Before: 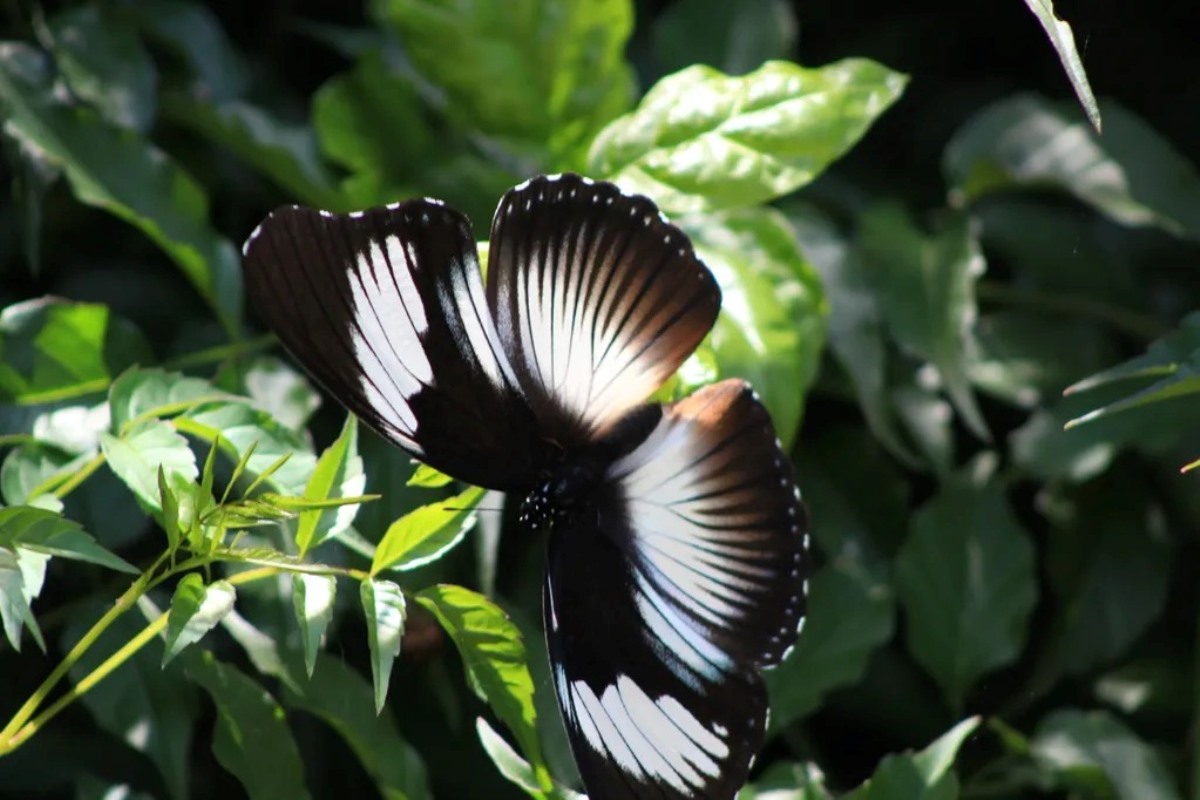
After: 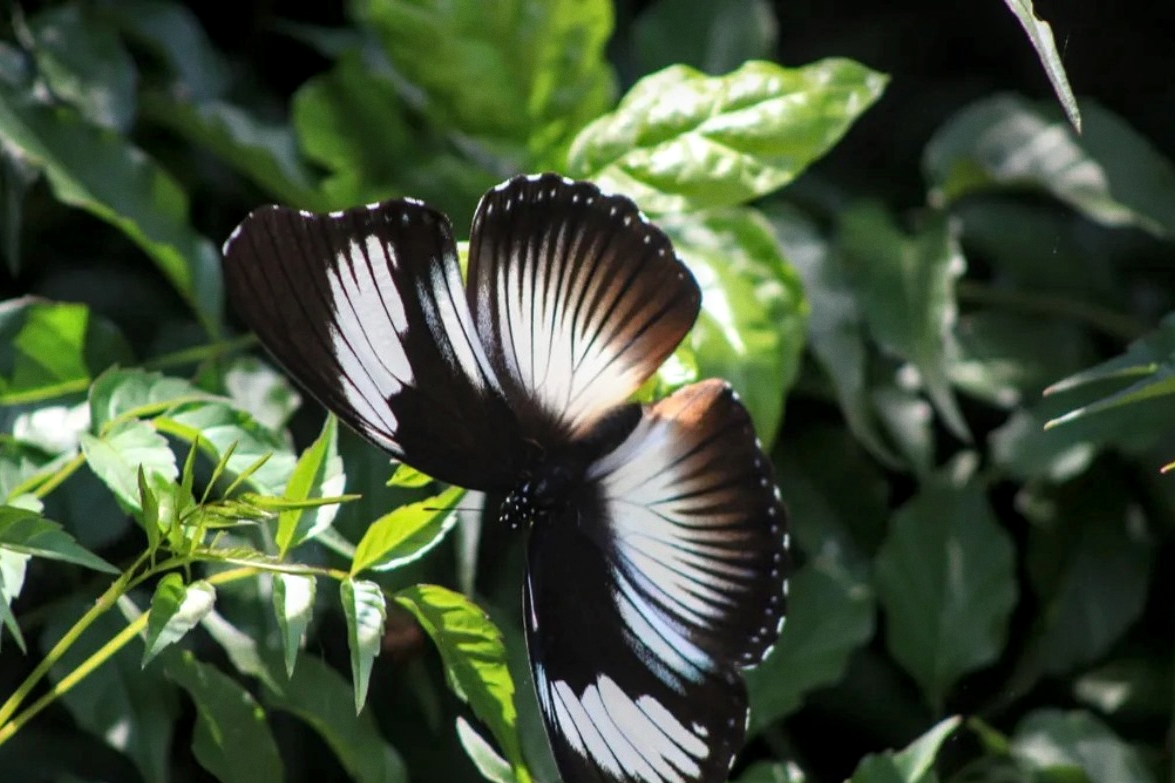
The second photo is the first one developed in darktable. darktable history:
grain: coarseness 0.09 ISO, strength 10%
local contrast: on, module defaults
crop: left 1.743%, right 0.268%, bottom 2.011%
